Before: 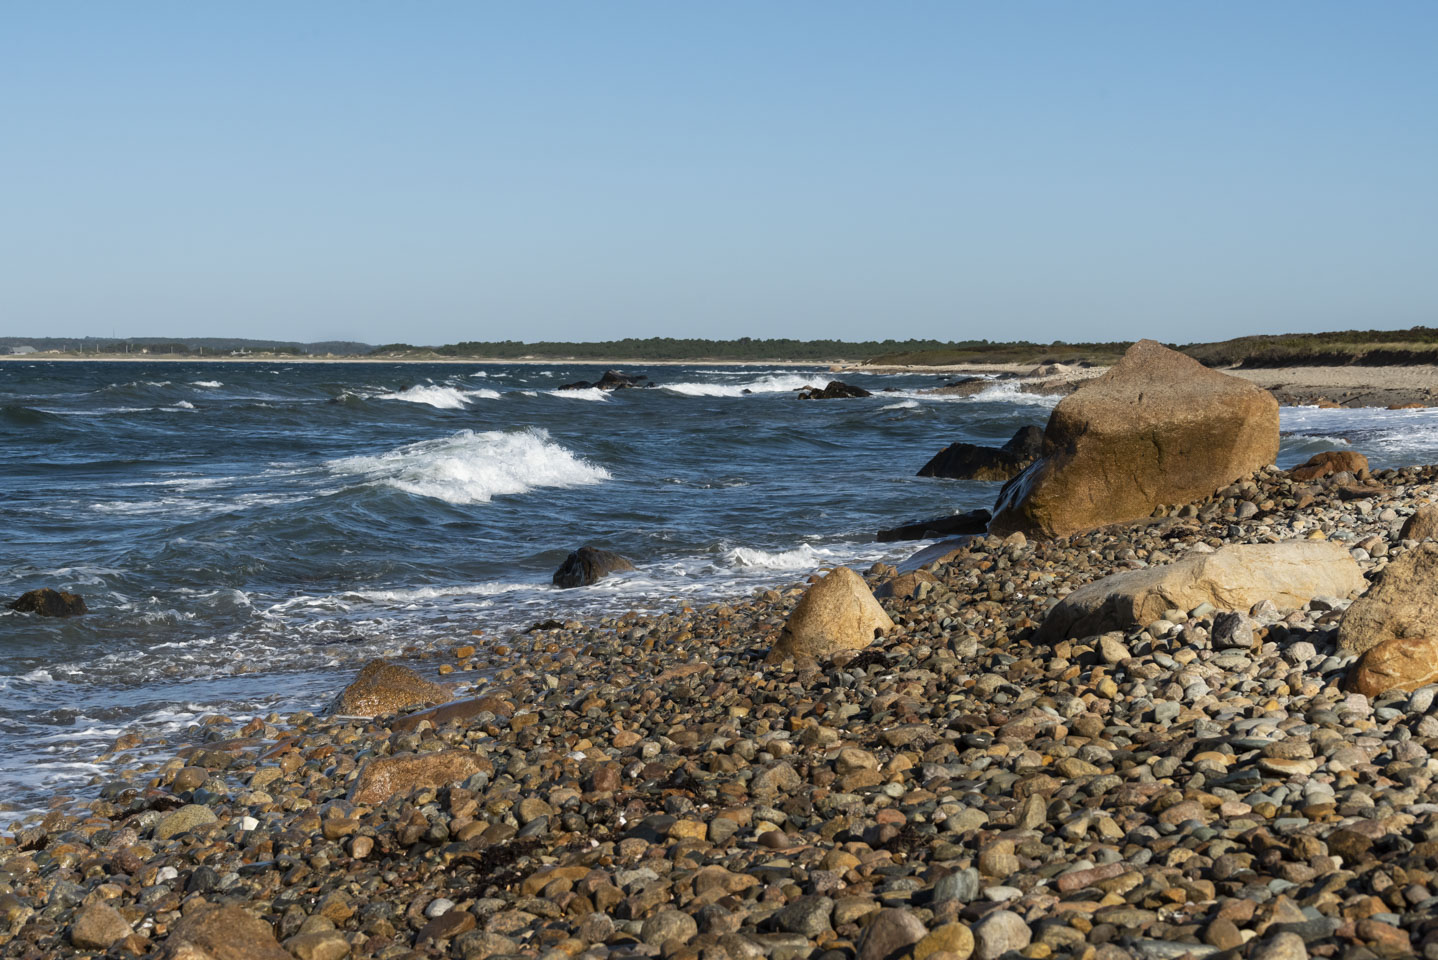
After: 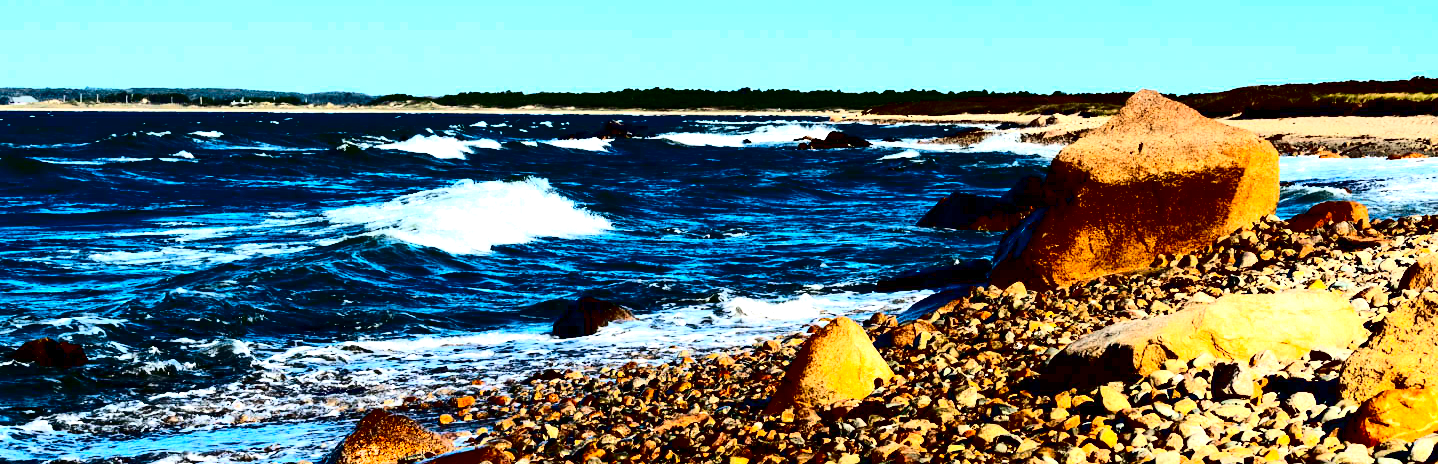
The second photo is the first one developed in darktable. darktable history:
contrast brightness saturation: contrast 0.77, brightness -1, saturation 1
exposure: black level correction 0, exposure 1.1 EV, compensate exposure bias true, compensate highlight preservation false
crop and rotate: top 26.056%, bottom 25.543%
